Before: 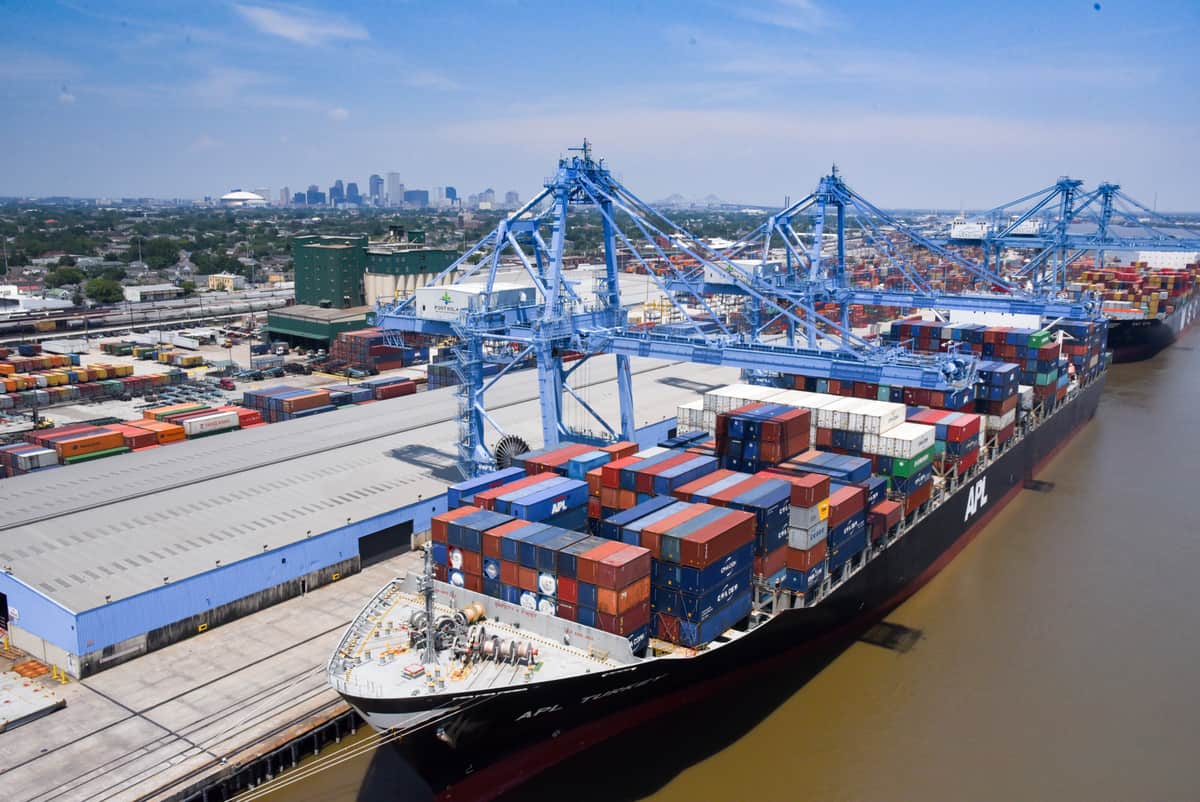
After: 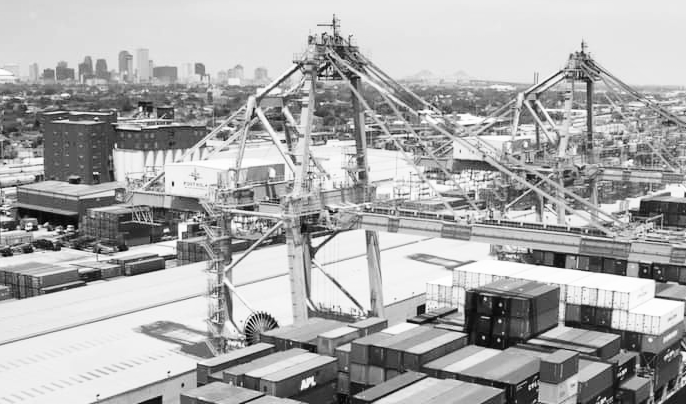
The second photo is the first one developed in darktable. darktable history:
monochrome: on, module defaults
color balance rgb: linear chroma grading › global chroma 15%, perceptual saturation grading › global saturation 30%
crop: left 20.932%, top 15.471%, right 21.848%, bottom 34.081%
base curve: curves: ch0 [(0, 0) (0.028, 0.03) (0.121, 0.232) (0.46, 0.748) (0.859, 0.968) (1, 1)], preserve colors none
